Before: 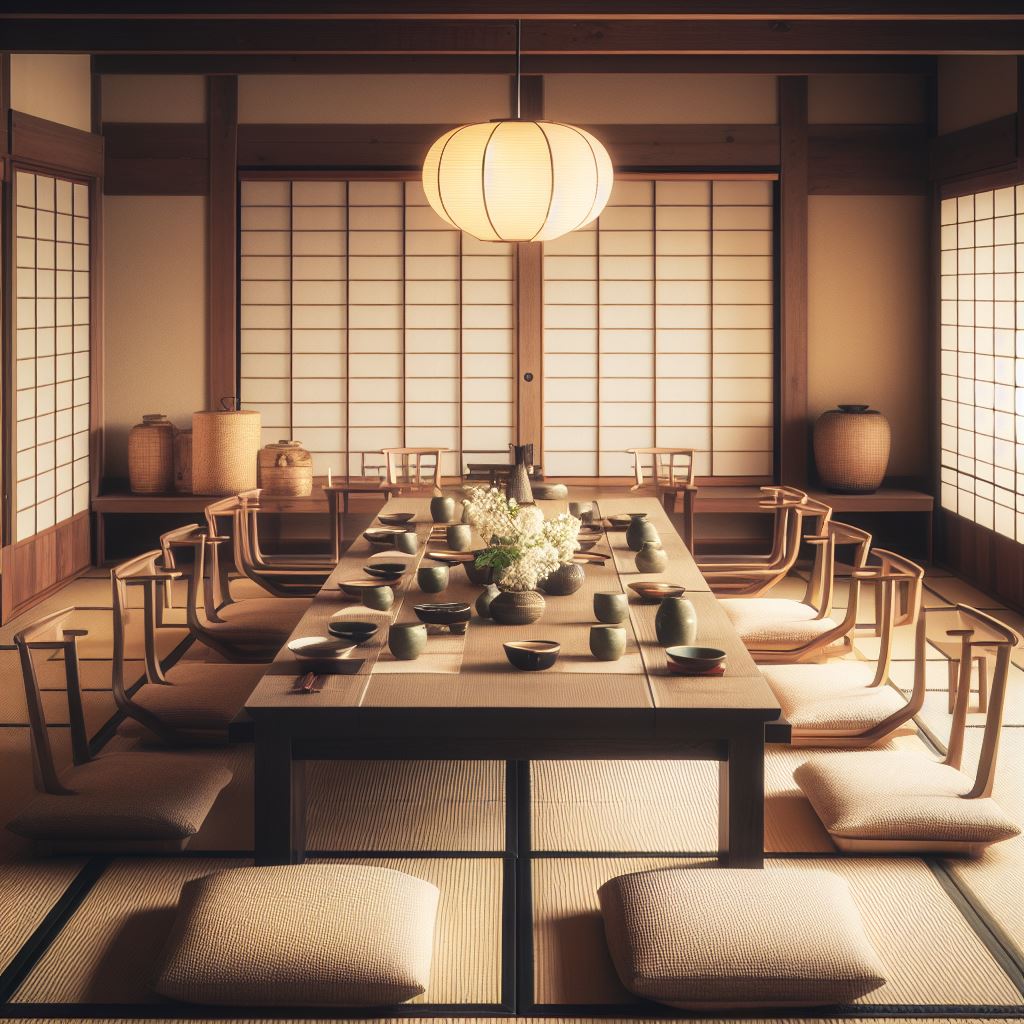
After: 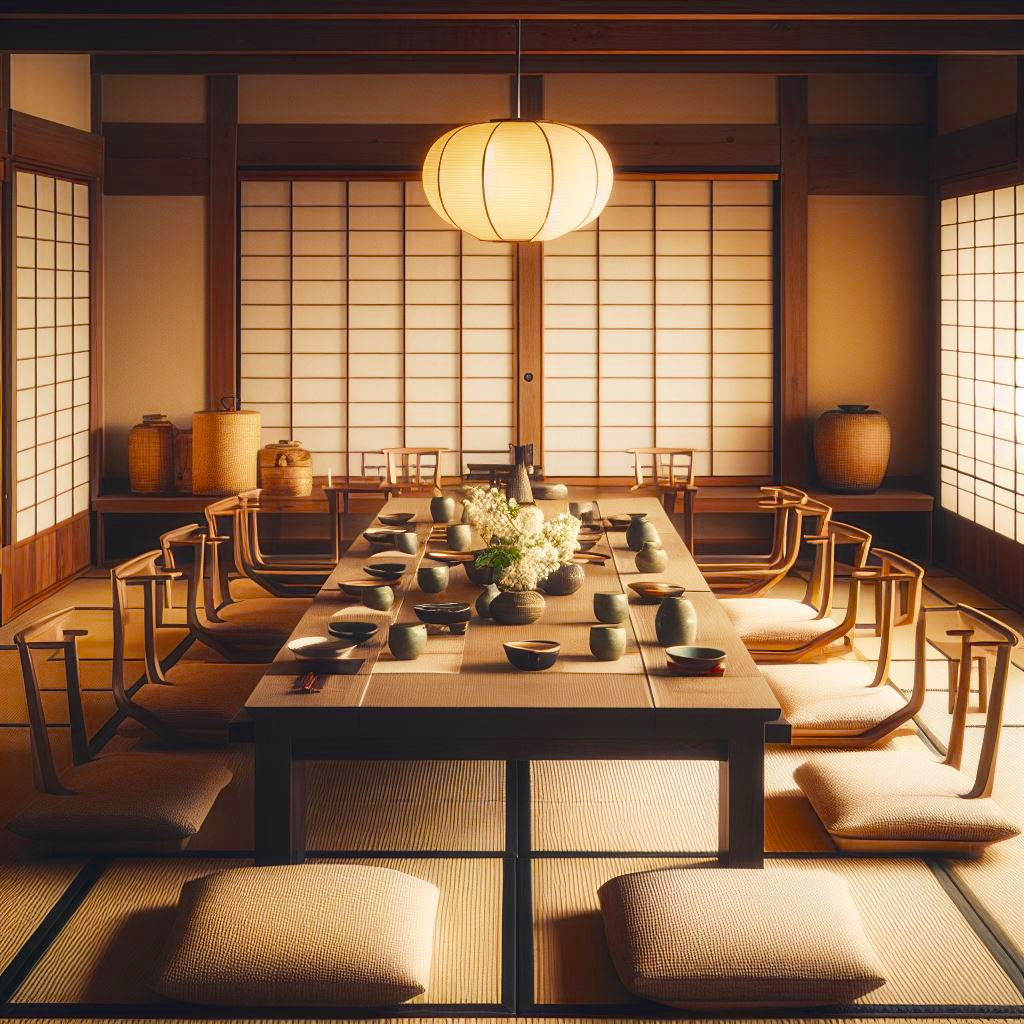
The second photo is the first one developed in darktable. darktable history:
tone equalizer: -8 EV -0.404 EV, -7 EV -0.399 EV, -6 EV -0.356 EV, -5 EV -0.23 EV, -3 EV 0.242 EV, -2 EV 0.356 EV, -1 EV 0.384 EV, +0 EV 0.422 EV, edges refinement/feathering 500, mask exposure compensation -1.57 EV, preserve details no
exposure: exposure -0.012 EV, compensate exposure bias true, compensate highlight preservation false
color balance rgb: perceptual saturation grading › global saturation 25.722%, global vibrance -7.724%, contrast -12.834%, saturation formula JzAzBz (2021)
